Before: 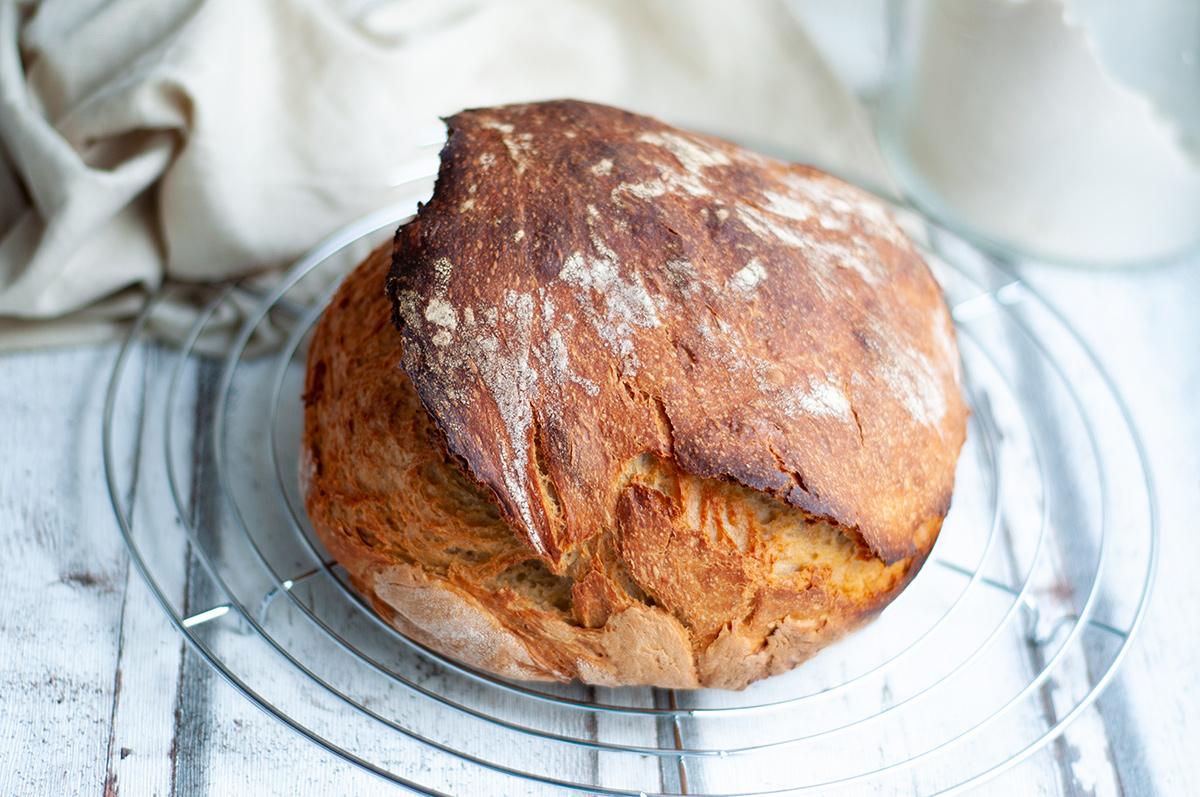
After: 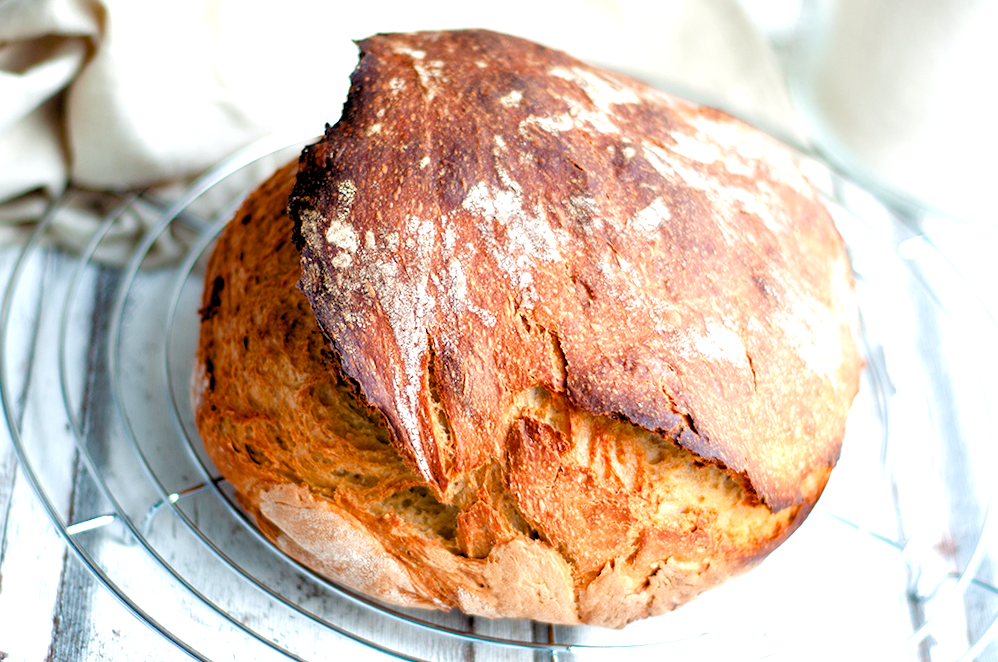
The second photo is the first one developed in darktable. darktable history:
color balance rgb: perceptual saturation grading › global saturation 20%, perceptual saturation grading › highlights -50%, perceptual saturation grading › shadows 30%, perceptual brilliance grading › global brilliance 10%, perceptual brilliance grading › shadows 15%
crop and rotate: angle -3.27°, left 5.211%, top 5.211%, right 4.607%, bottom 4.607%
rgb levels: levels [[0.01, 0.419, 0.839], [0, 0.5, 1], [0, 0.5, 1]]
white balance: red 1.009, blue 0.985
